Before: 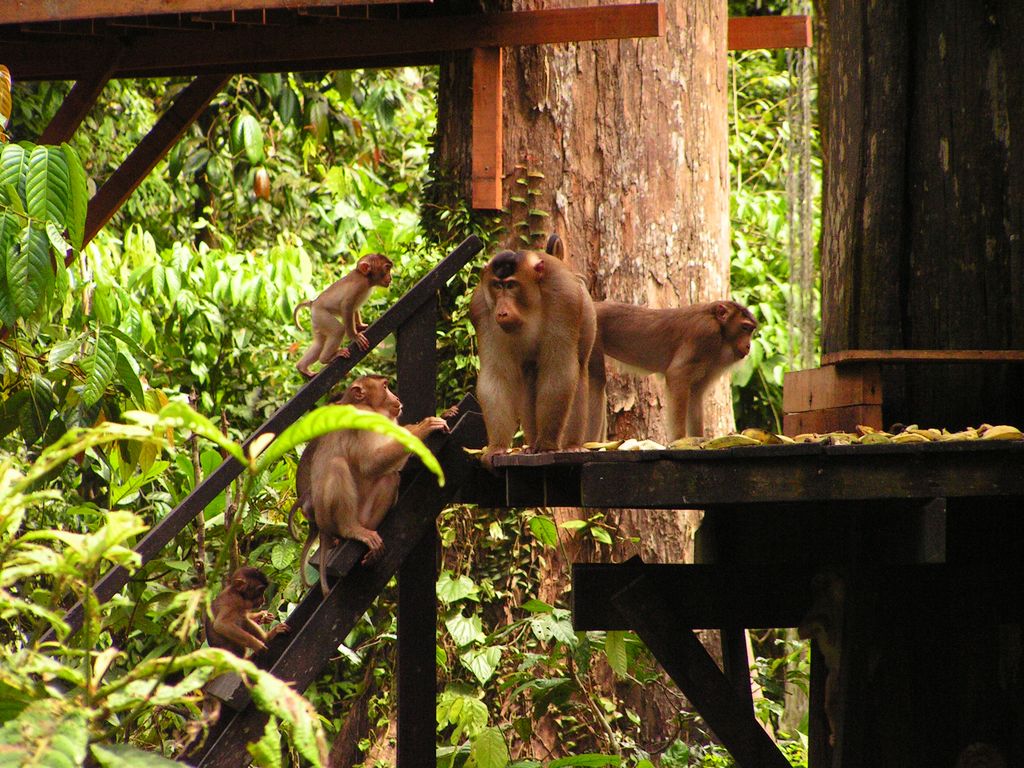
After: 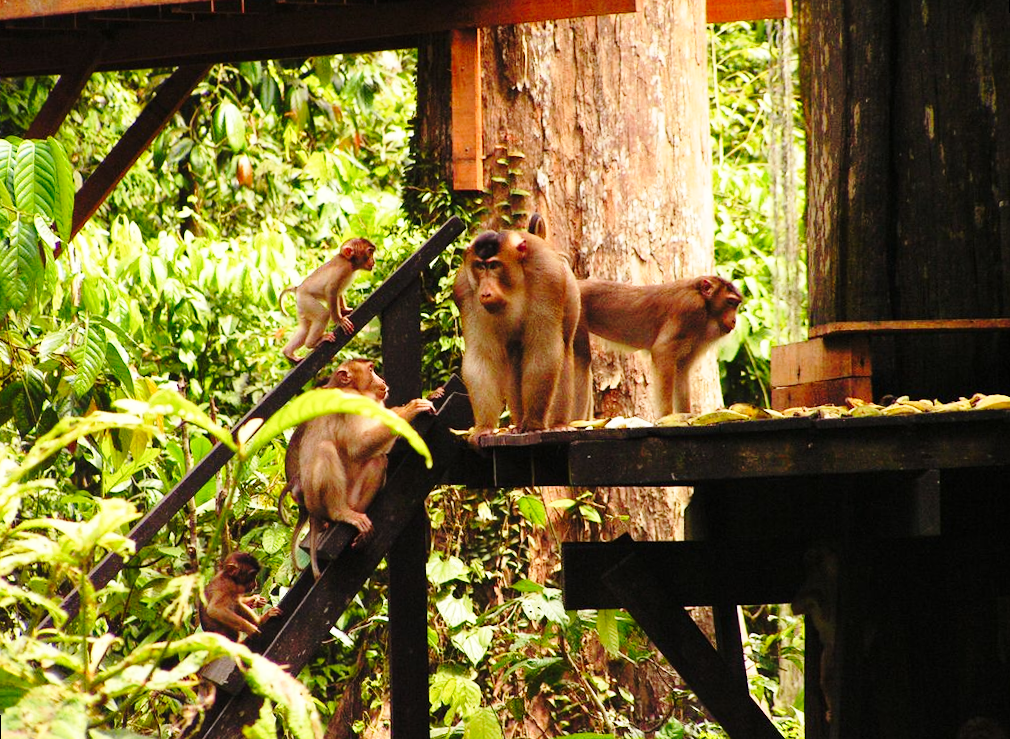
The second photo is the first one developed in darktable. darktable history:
base curve: curves: ch0 [(0, 0) (0.028, 0.03) (0.121, 0.232) (0.46, 0.748) (0.859, 0.968) (1, 1)], preserve colors none
rotate and perspective: rotation -1.32°, lens shift (horizontal) -0.031, crop left 0.015, crop right 0.985, crop top 0.047, crop bottom 0.982
